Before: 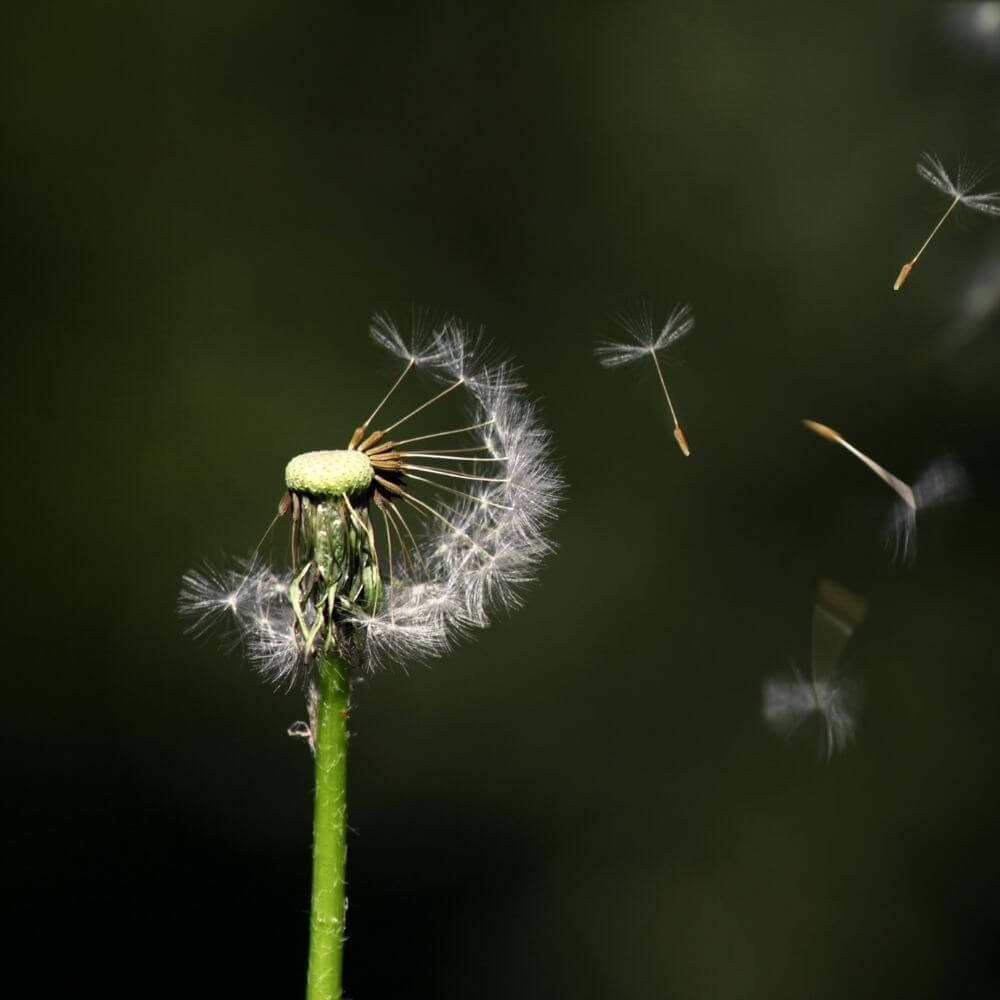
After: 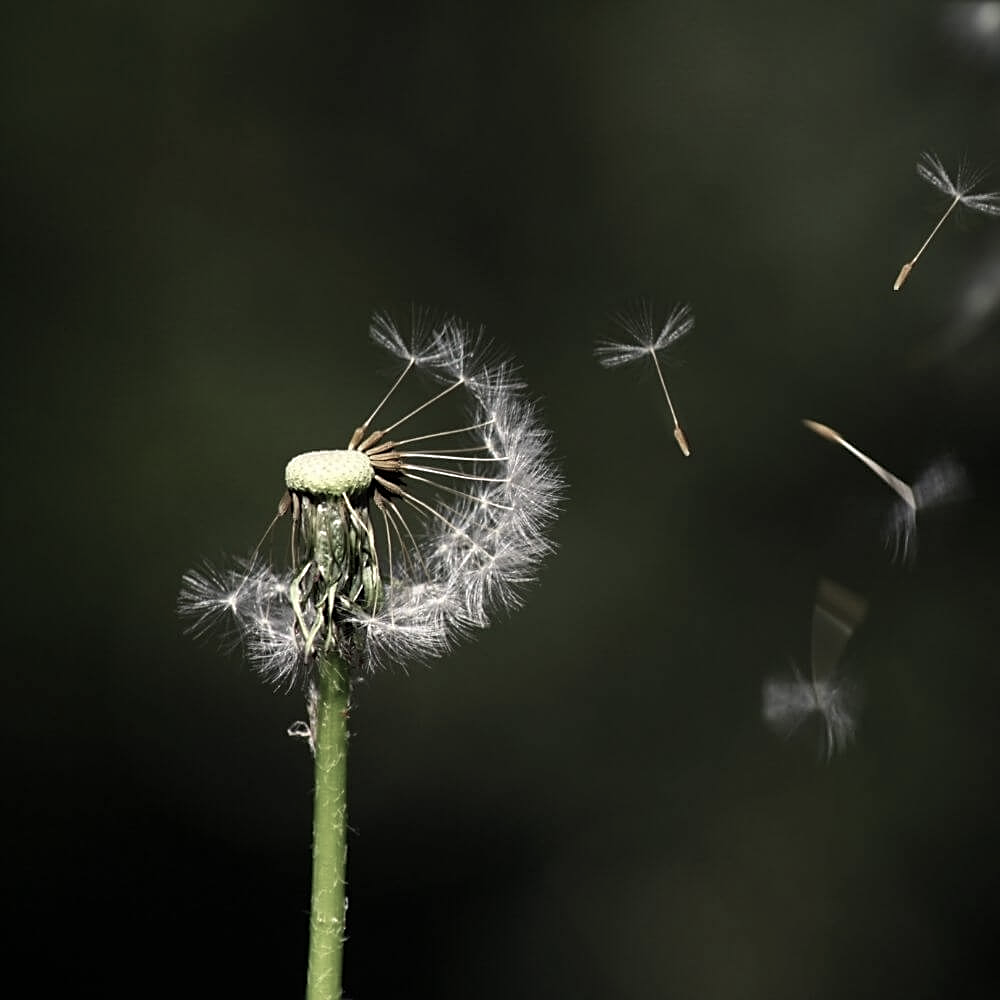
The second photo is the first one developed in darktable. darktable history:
color correction: saturation 0.57
sharpen: on, module defaults
